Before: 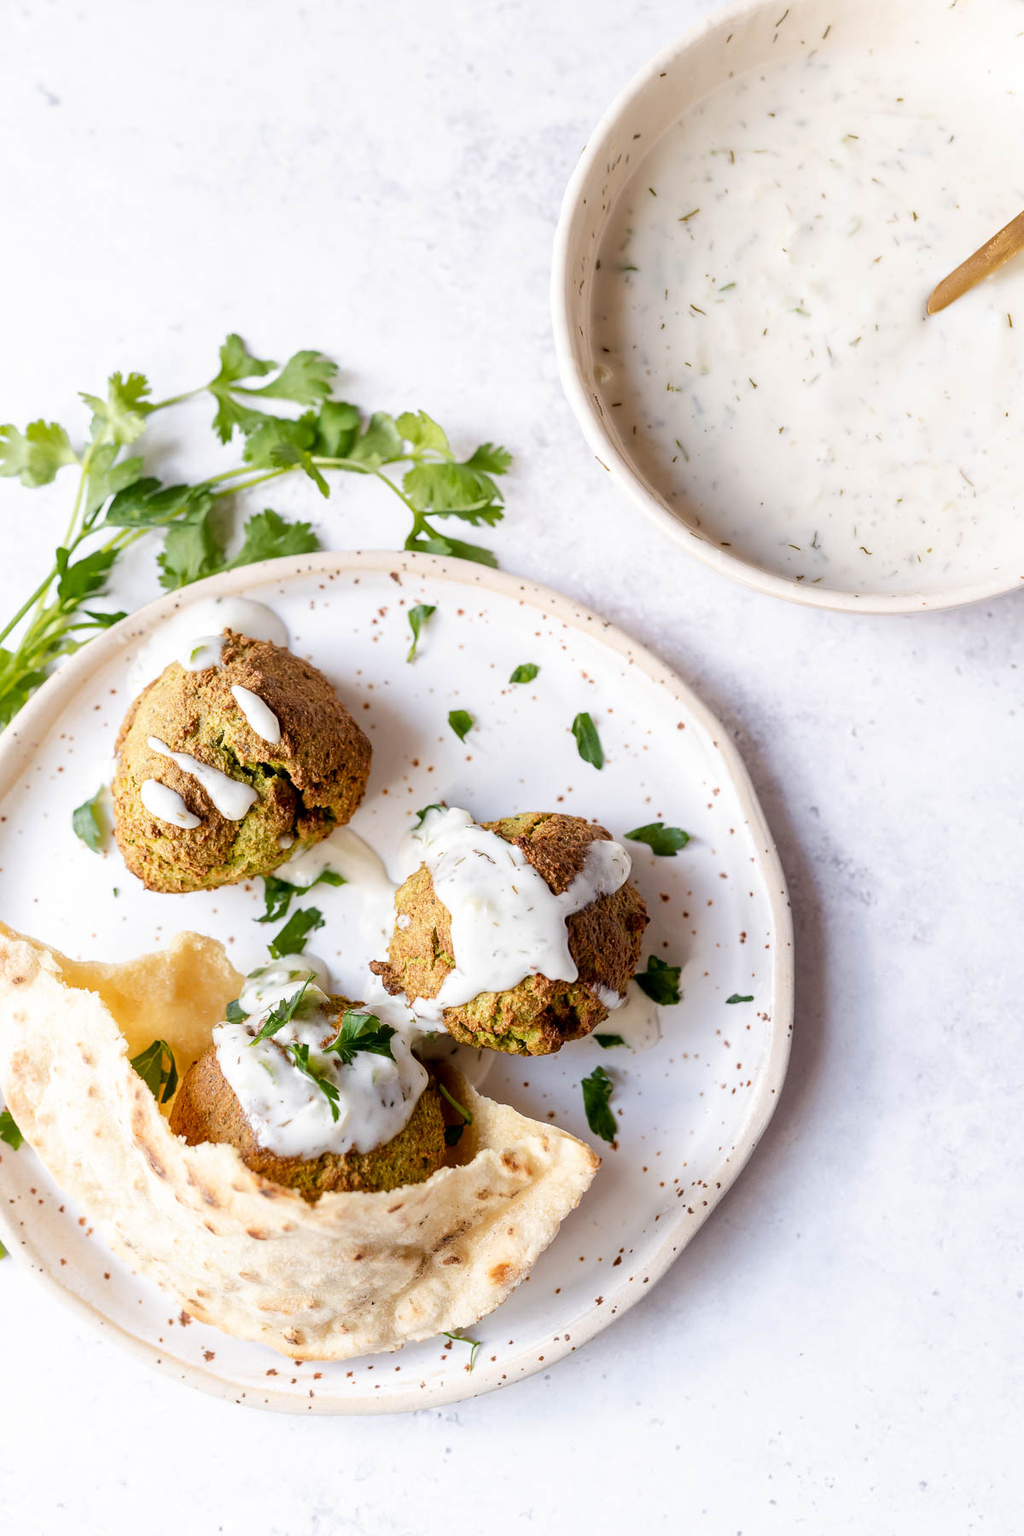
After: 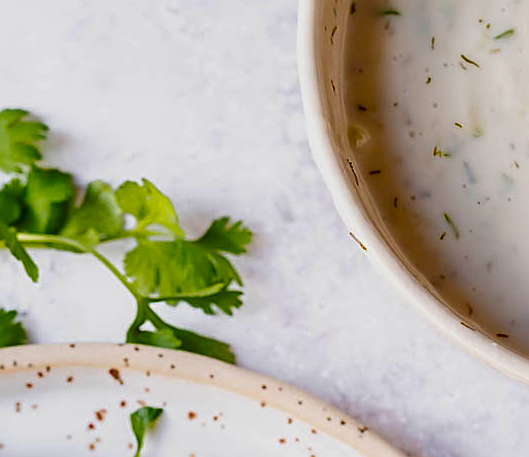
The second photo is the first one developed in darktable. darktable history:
crop: left 29.053%, top 16.783%, right 26.833%, bottom 57.821%
sharpen: amount 0.596
exposure: exposure -0.241 EV, compensate highlight preservation false
velvia: strength 32.14%, mid-tones bias 0.204
contrast brightness saturation: brightness -0.206, saturation 0.08
